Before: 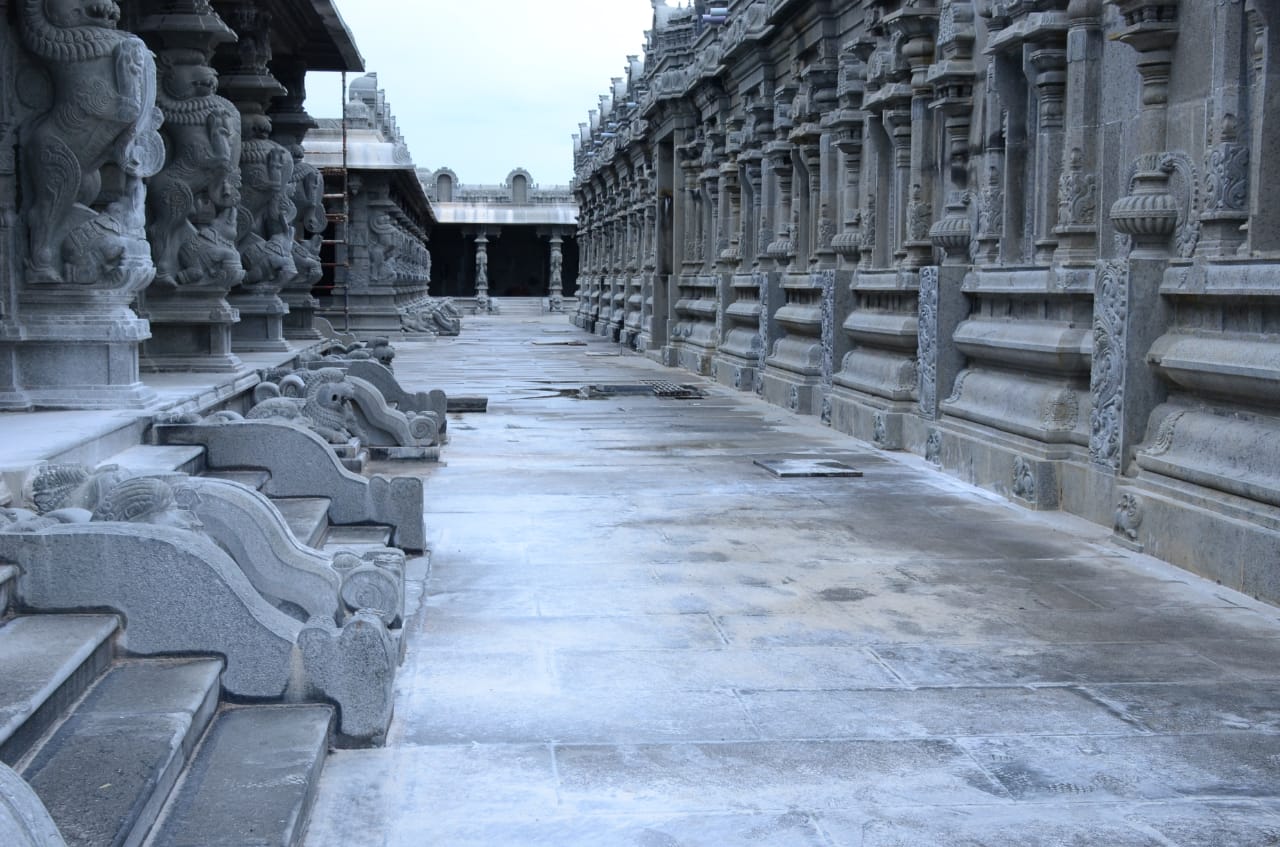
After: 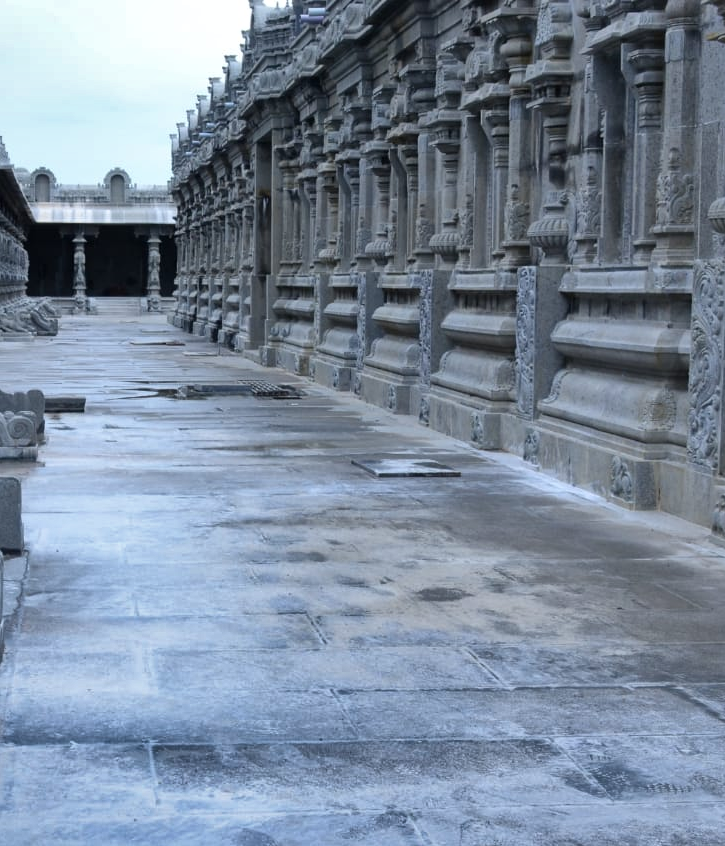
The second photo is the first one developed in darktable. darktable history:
crop: left 31.441%, top 0.019%, right 11.904%
shadows and highlights: white point adjustment 0.109, highlights -71.22, soften with gaussian
